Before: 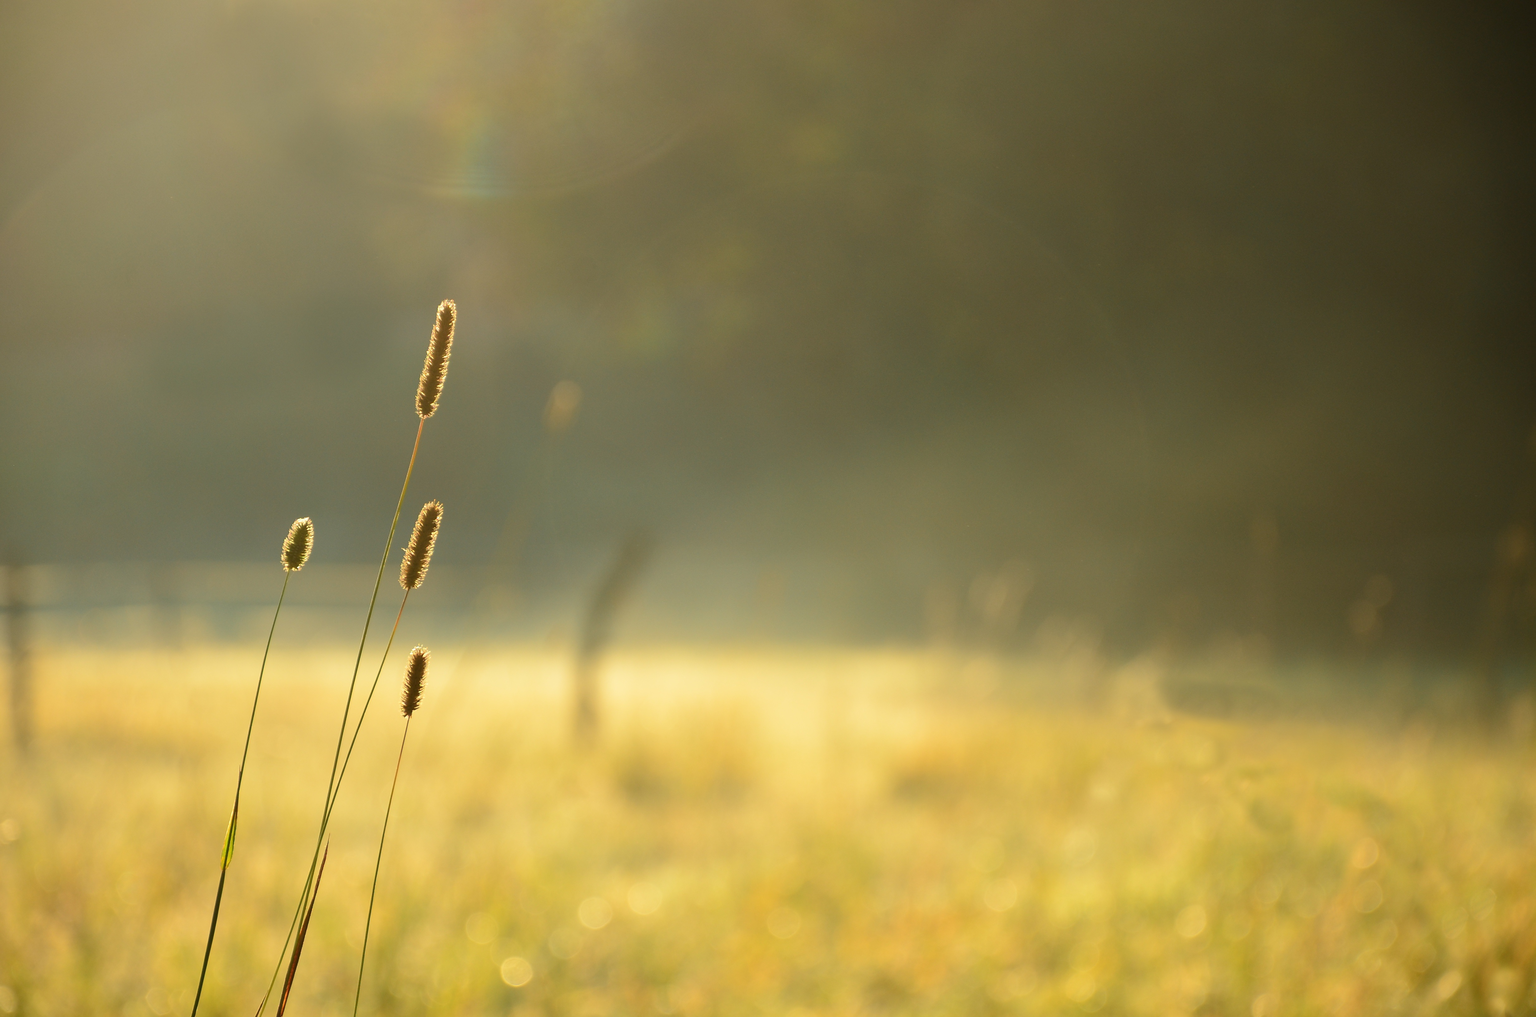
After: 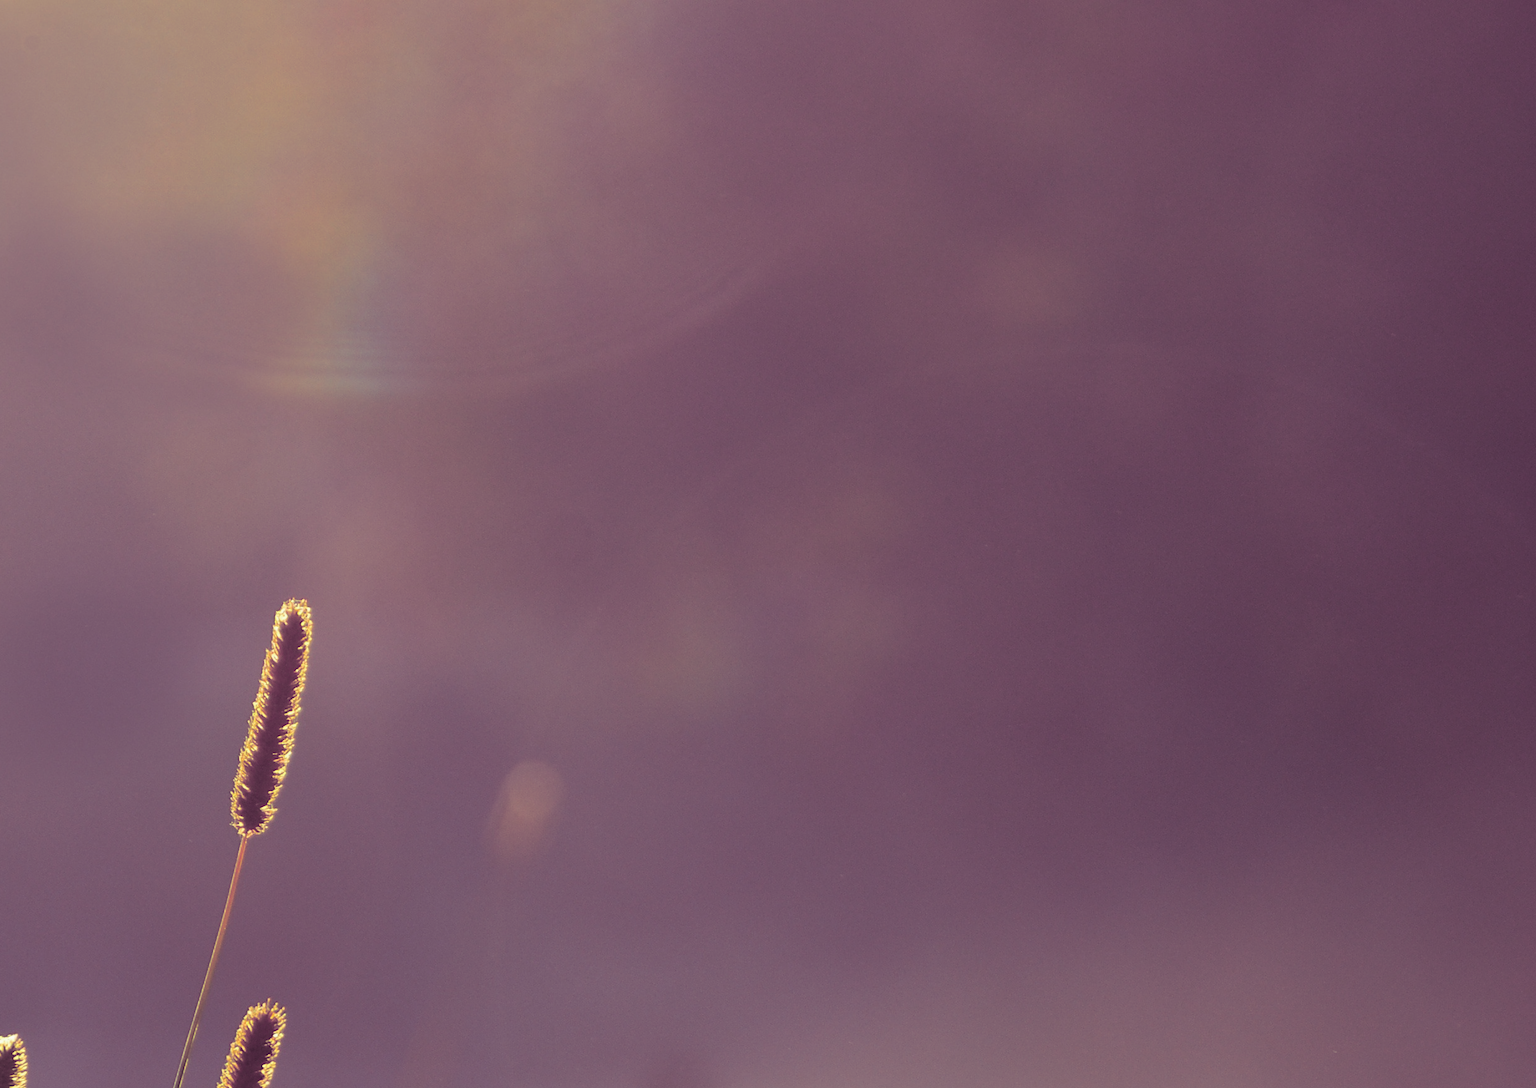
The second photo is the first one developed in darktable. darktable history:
vibrance: vibrance 60%
split-toning: shadows › hue 277.2°, shadows › saturation 0.74
crop: left 19.556%, right 30.401%, bottom 46.458%
